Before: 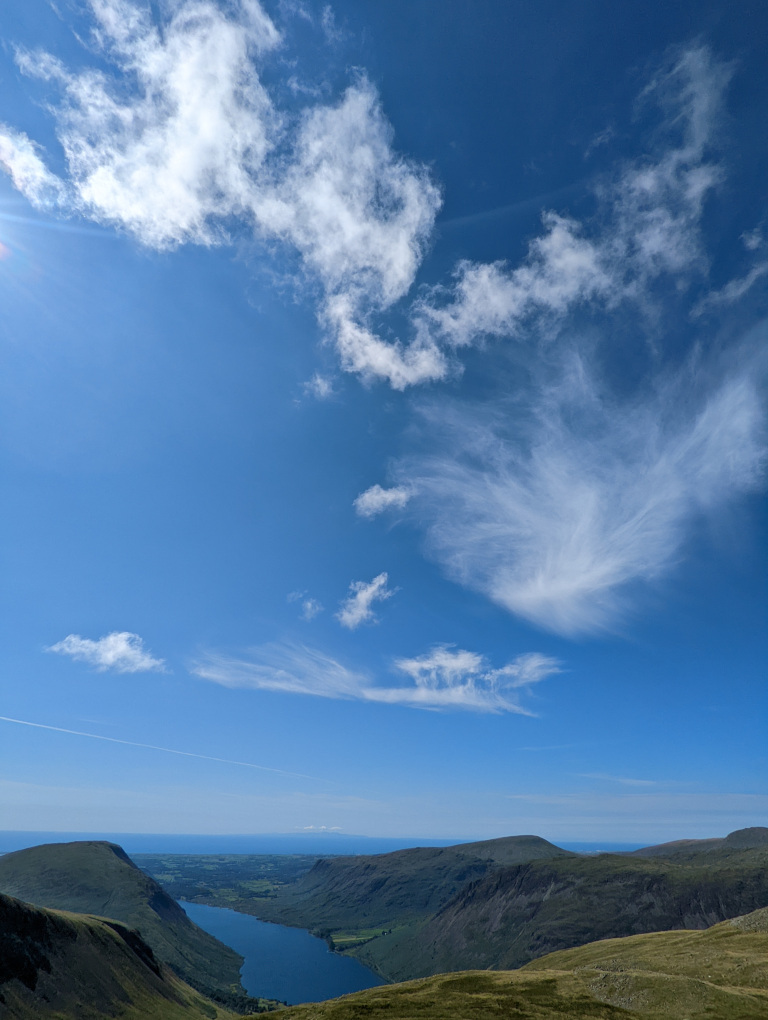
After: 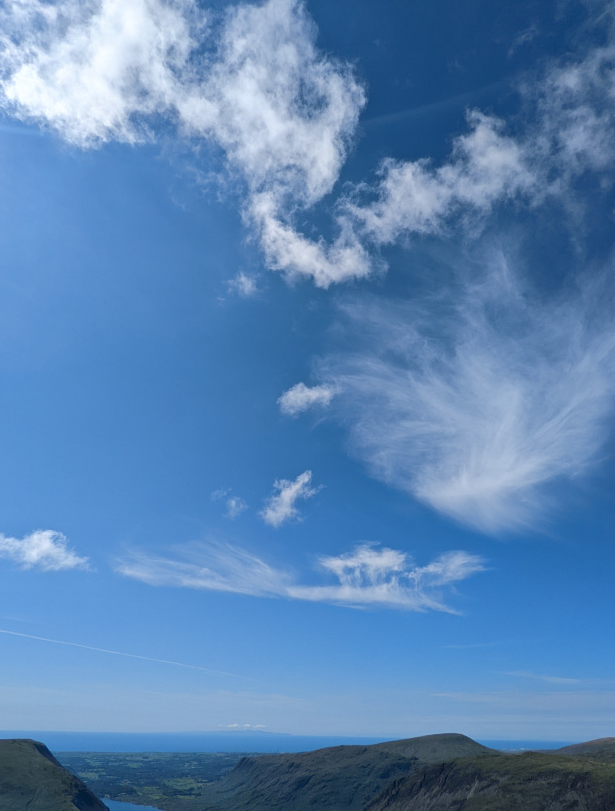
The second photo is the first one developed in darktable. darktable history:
crop and rotate: left 9.997%, top 10.049%, right 9.813%, bottom 10.352%
